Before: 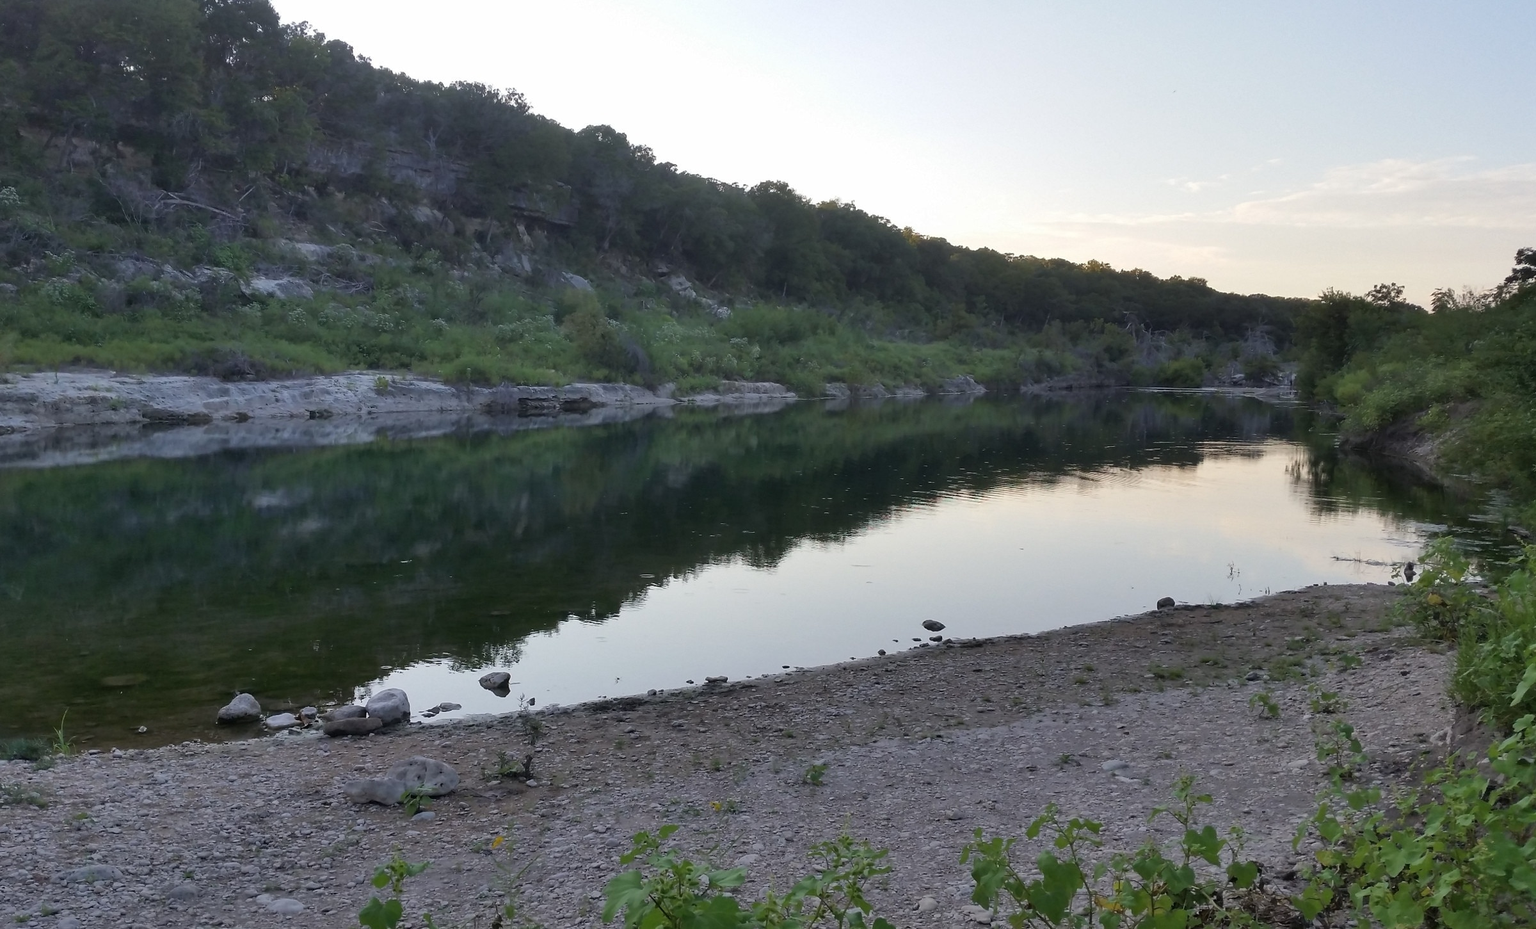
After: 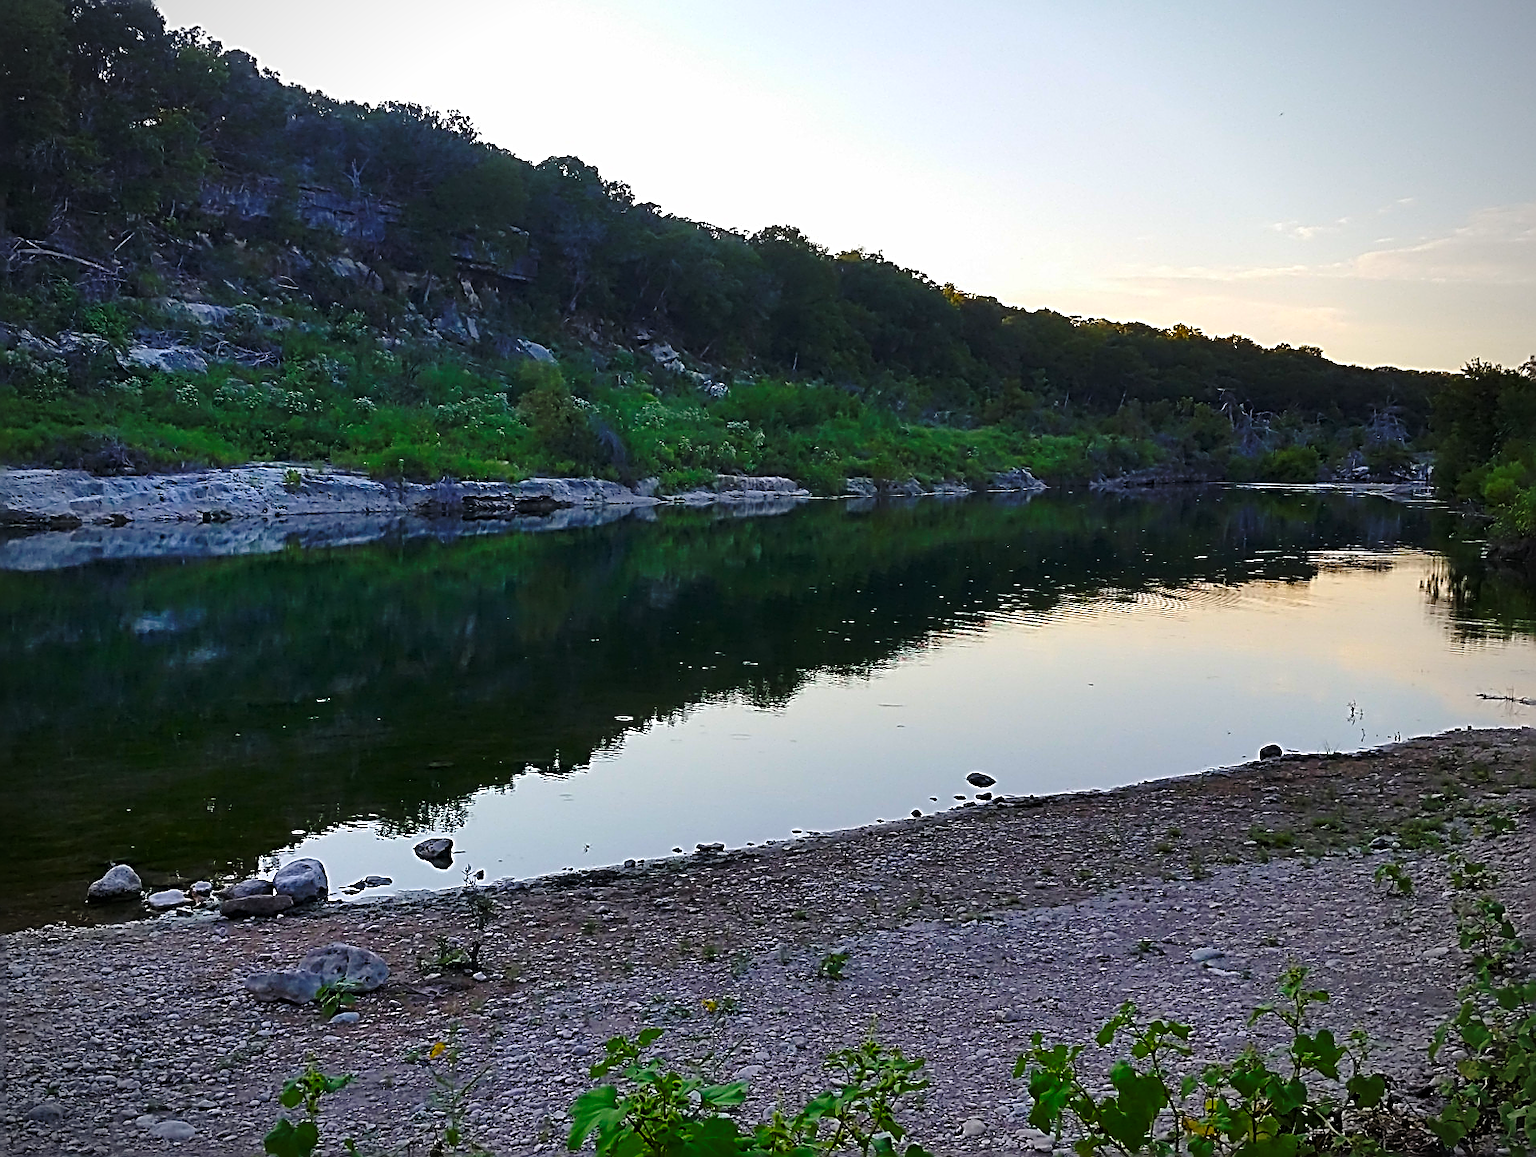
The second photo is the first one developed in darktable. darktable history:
color balance rgb: linear chroma grading › global chroma 25%, perceptual saturation grading › global saturation 50%
crop and rotate: left 9.597%, right 10.195%
sharpen: radius 3.158, amount 1.731
base curve: curves: ch0 [(0, 0) (0.073, 0.04) (0.157, 0.139) (0.492, 0.492) (0.758, 0.758) (1, 1)], preserve colors none
vignetting: unbound false
